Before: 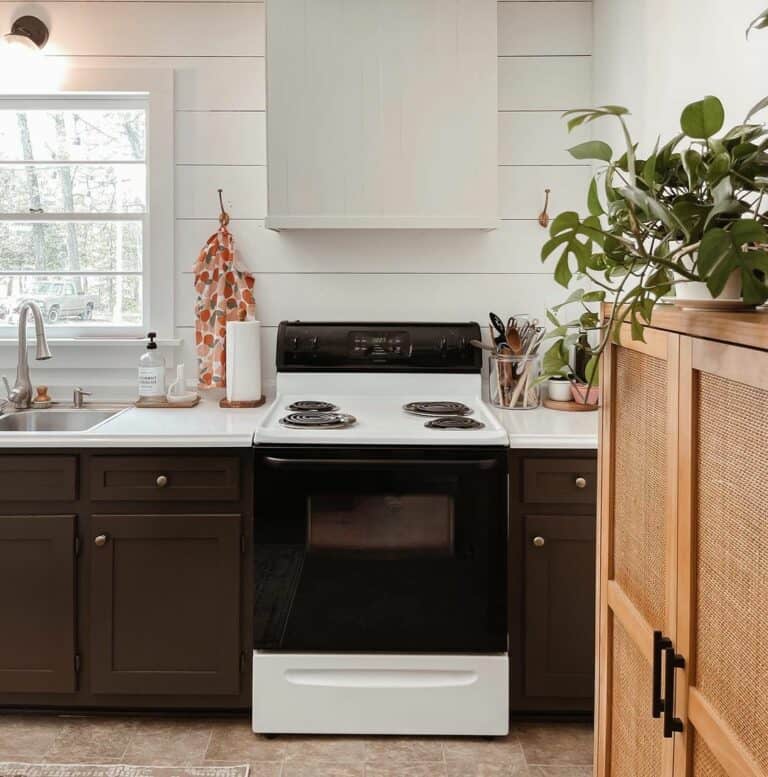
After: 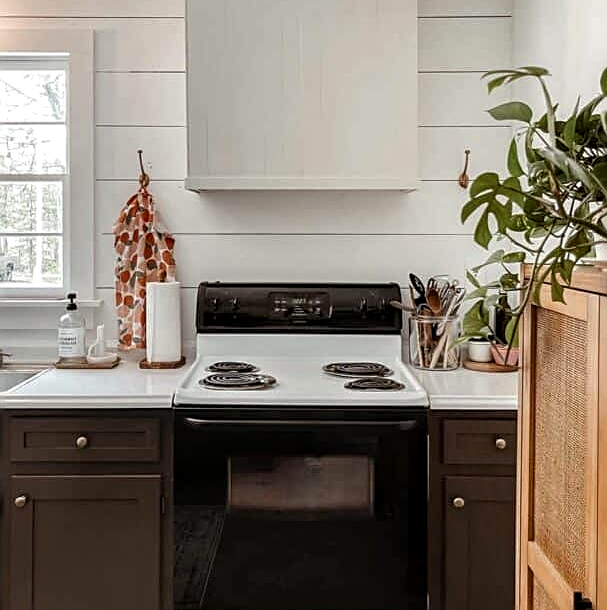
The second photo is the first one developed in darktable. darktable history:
crop and rotate: left 10.478%, top 5.08%, right 10.483%, bottom 16.311%
sharpen: on, module defaults
local contrast: highlights 28%, detail 150%
